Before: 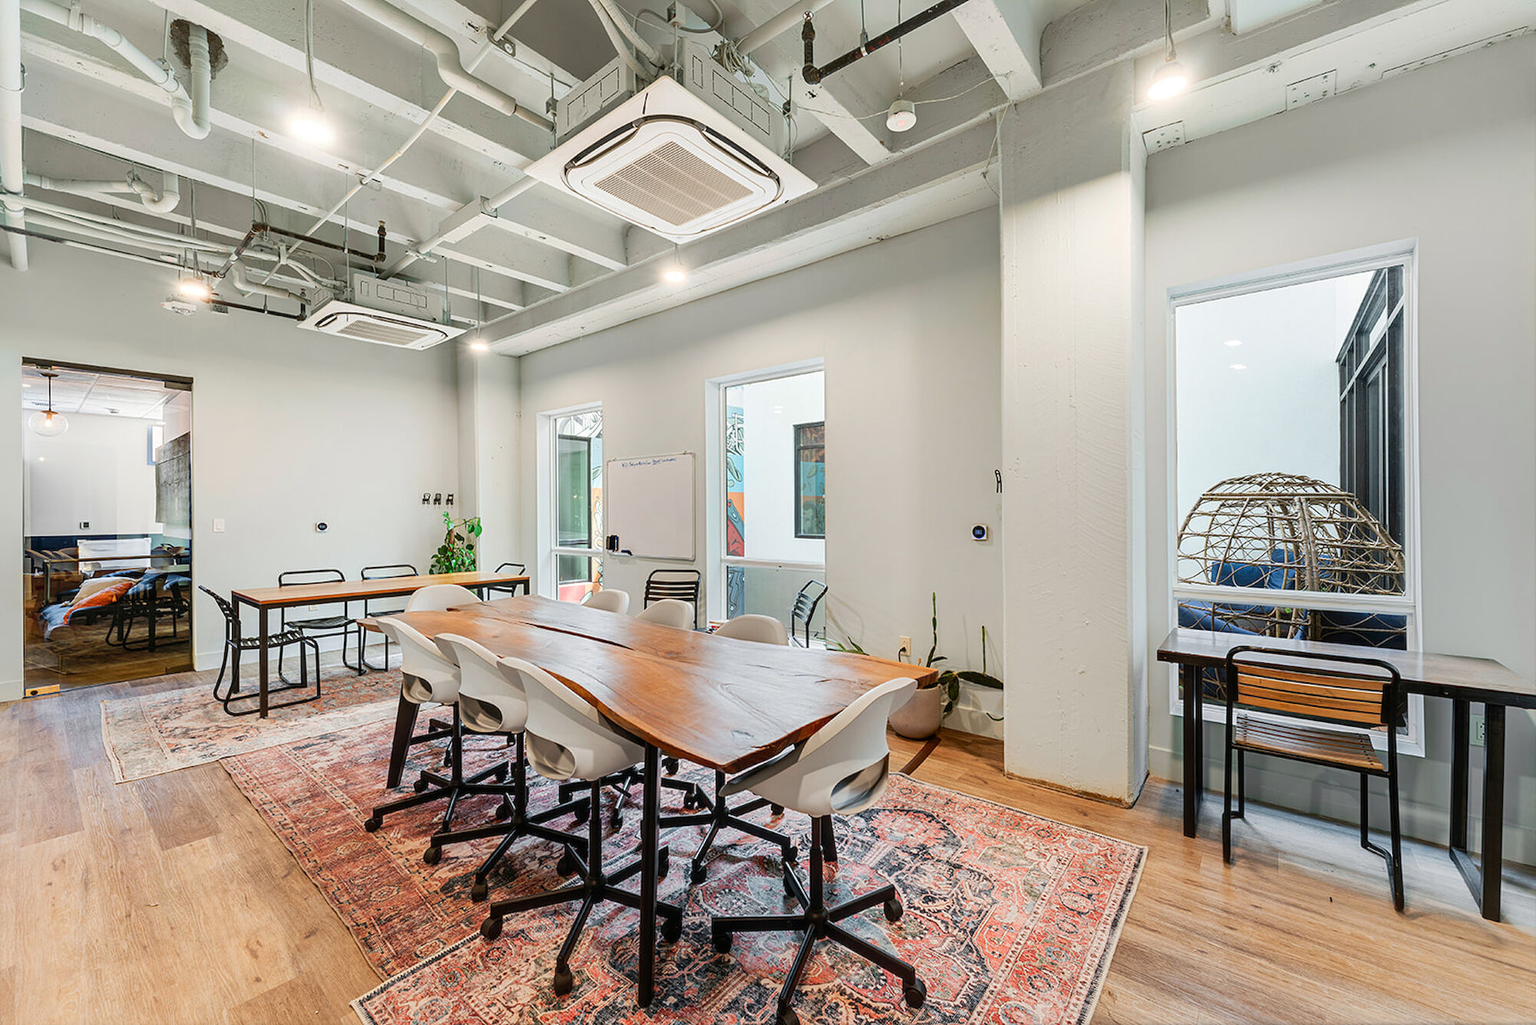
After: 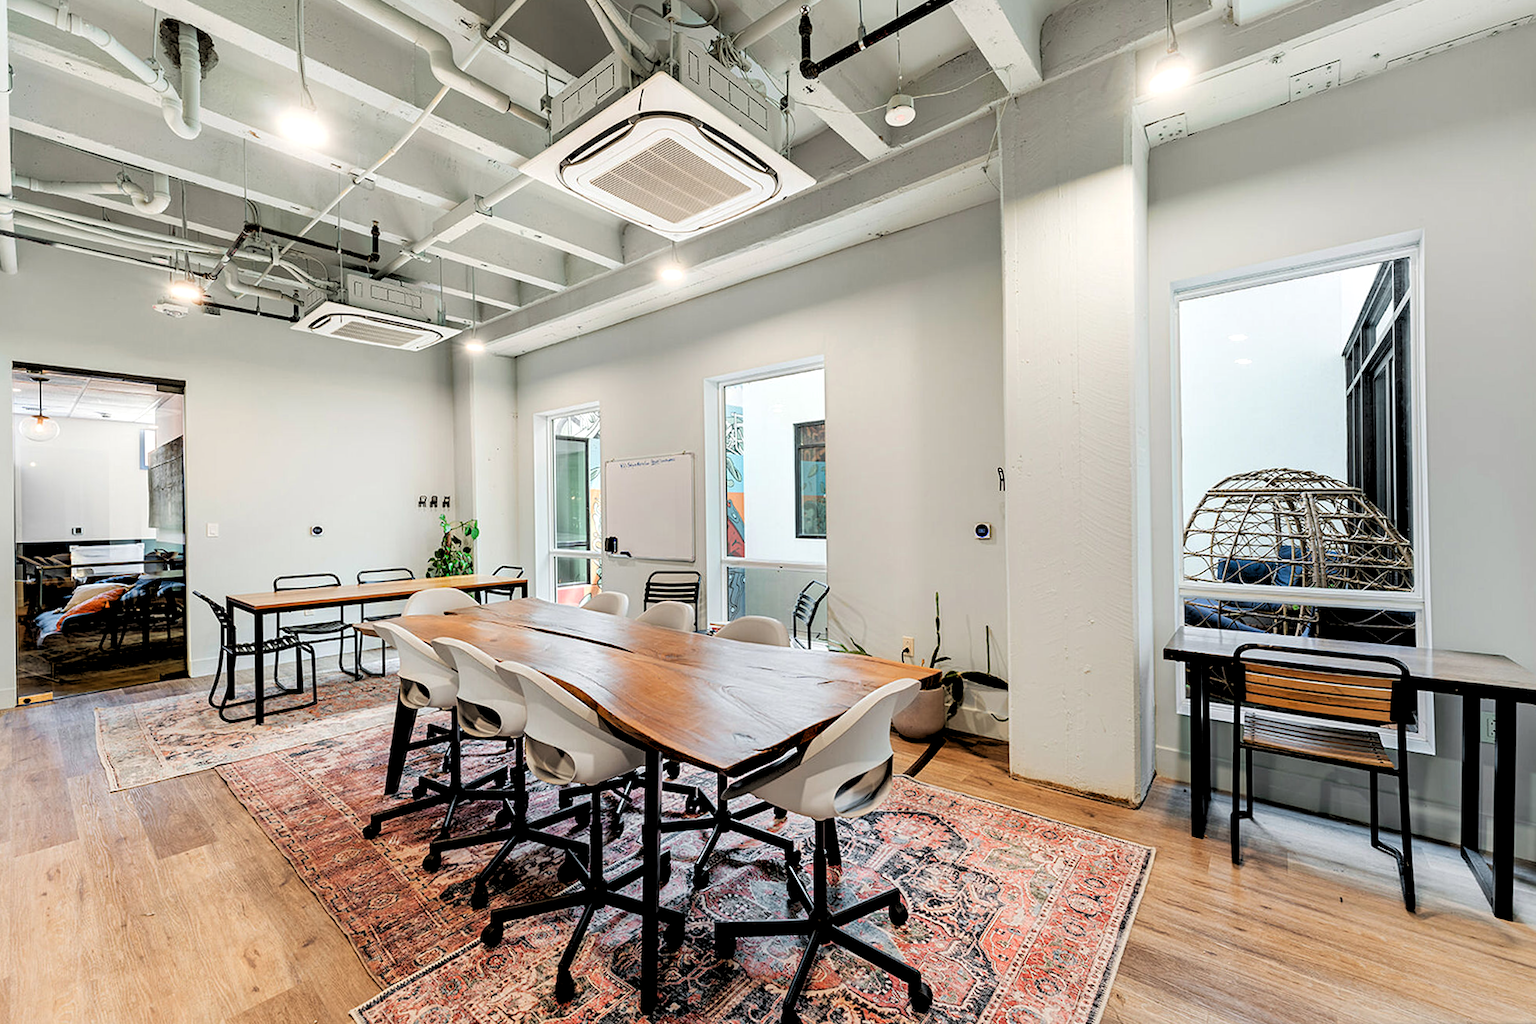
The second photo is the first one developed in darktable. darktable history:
rotate and perspective: rotation -0.45°, automatic cropping original format, crop left 0.008, crop right 0.992, crop top 0.012, crop bottom 0.988
rgb levels: levels [[0.034, 0.472, 0.904], [0, 0.5, 1], [0, 0.5, 1]]
